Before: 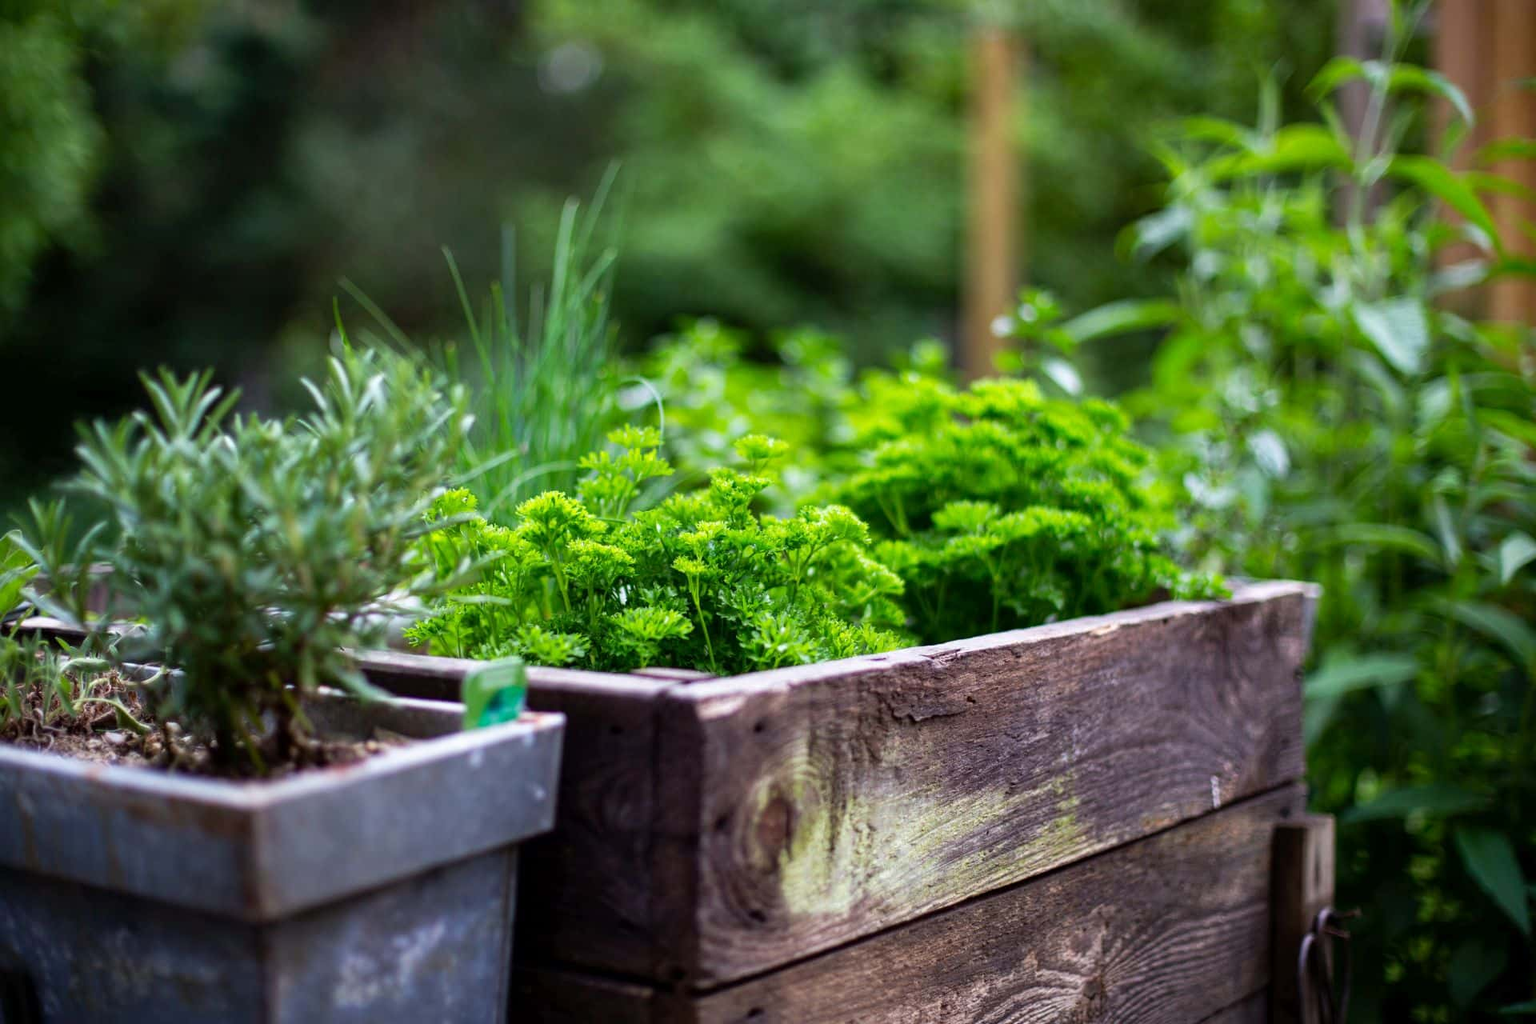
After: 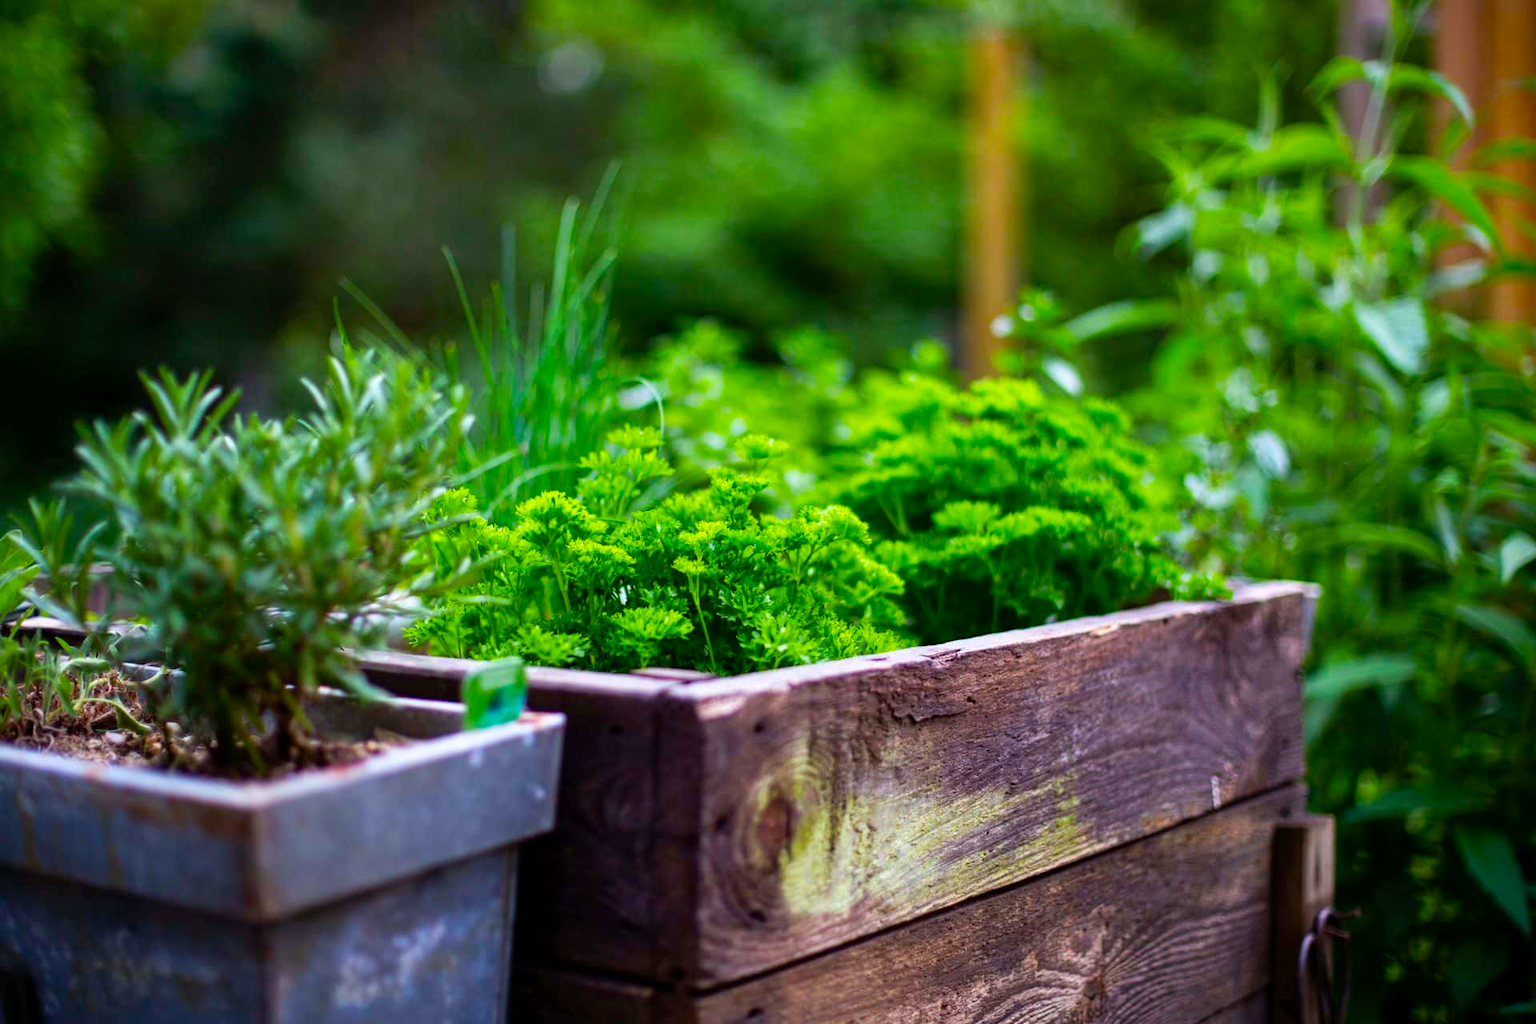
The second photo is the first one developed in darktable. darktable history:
color balance rgb: perceptual saturation grading › global saturation 25%, global vibrance 20%
contrast brightness saturation: contrast 0.04, saturation 0.16
